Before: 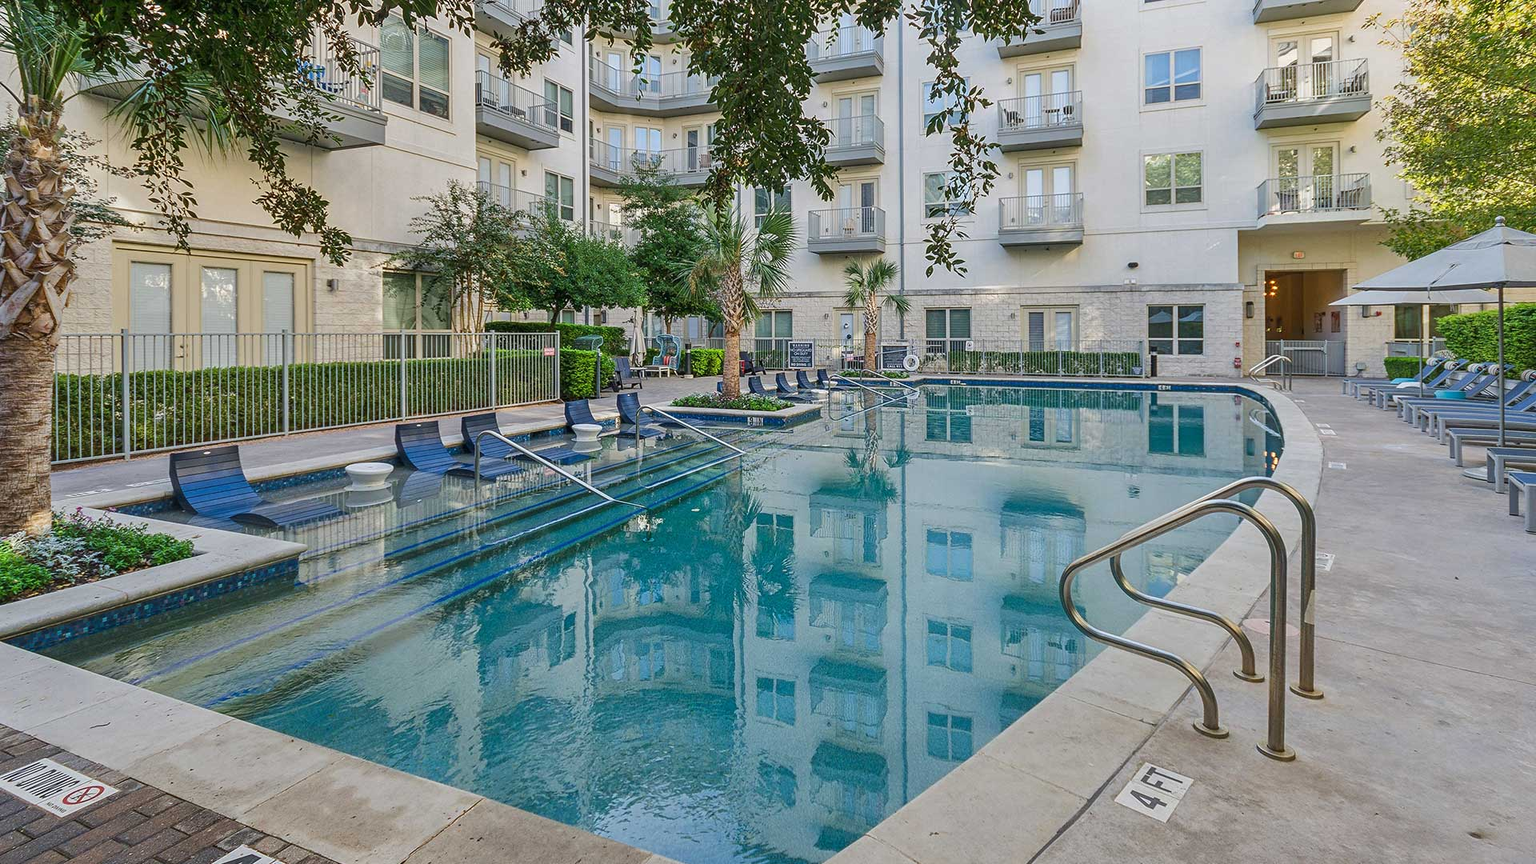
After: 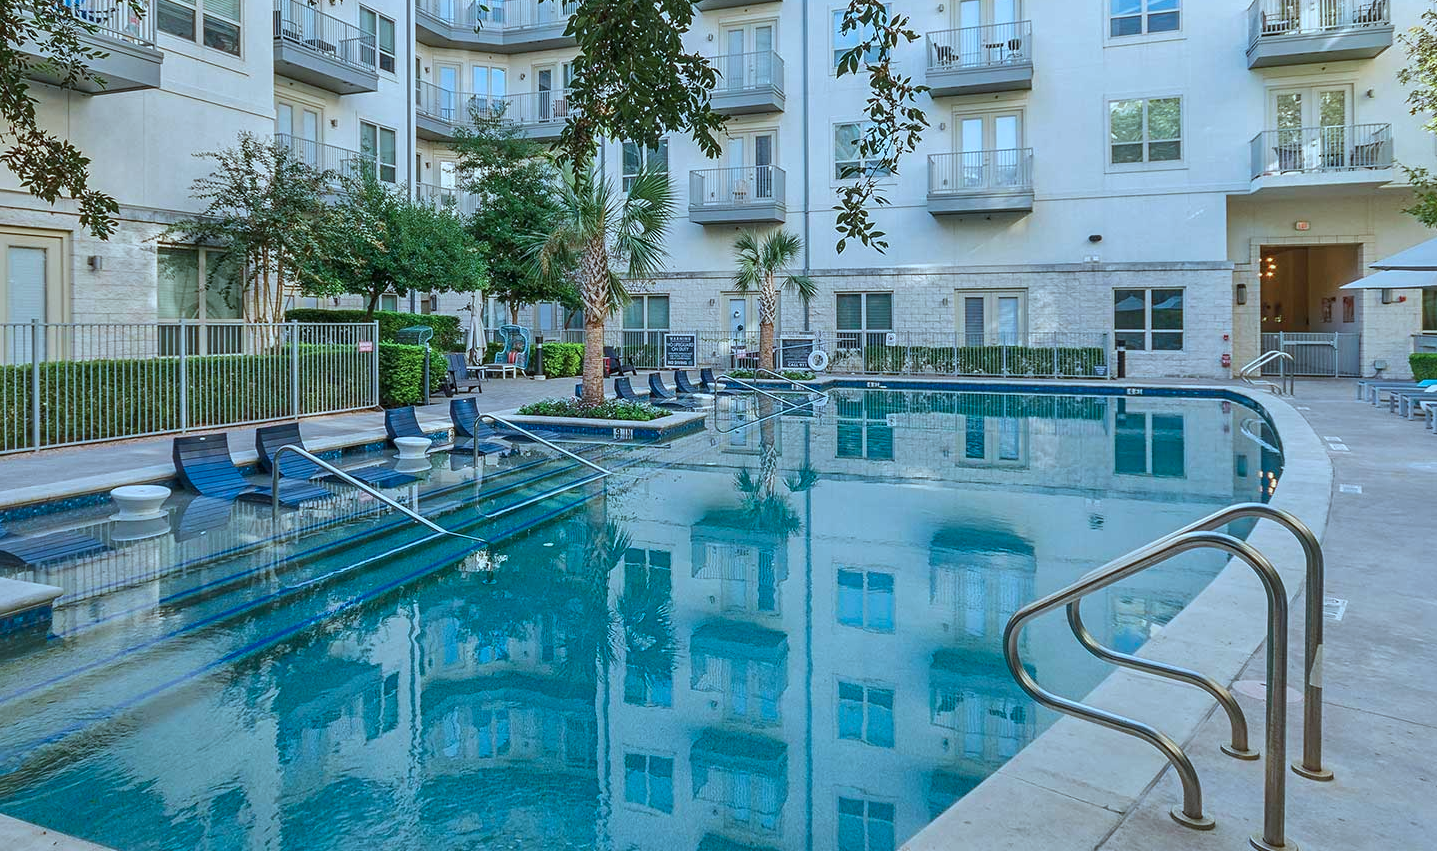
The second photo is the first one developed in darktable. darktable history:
color correction: highlights a* -9.73, highlights b* -21.22
crop: left 16.768%, top 8.653%, right 8.362%, bottom 12.485%
